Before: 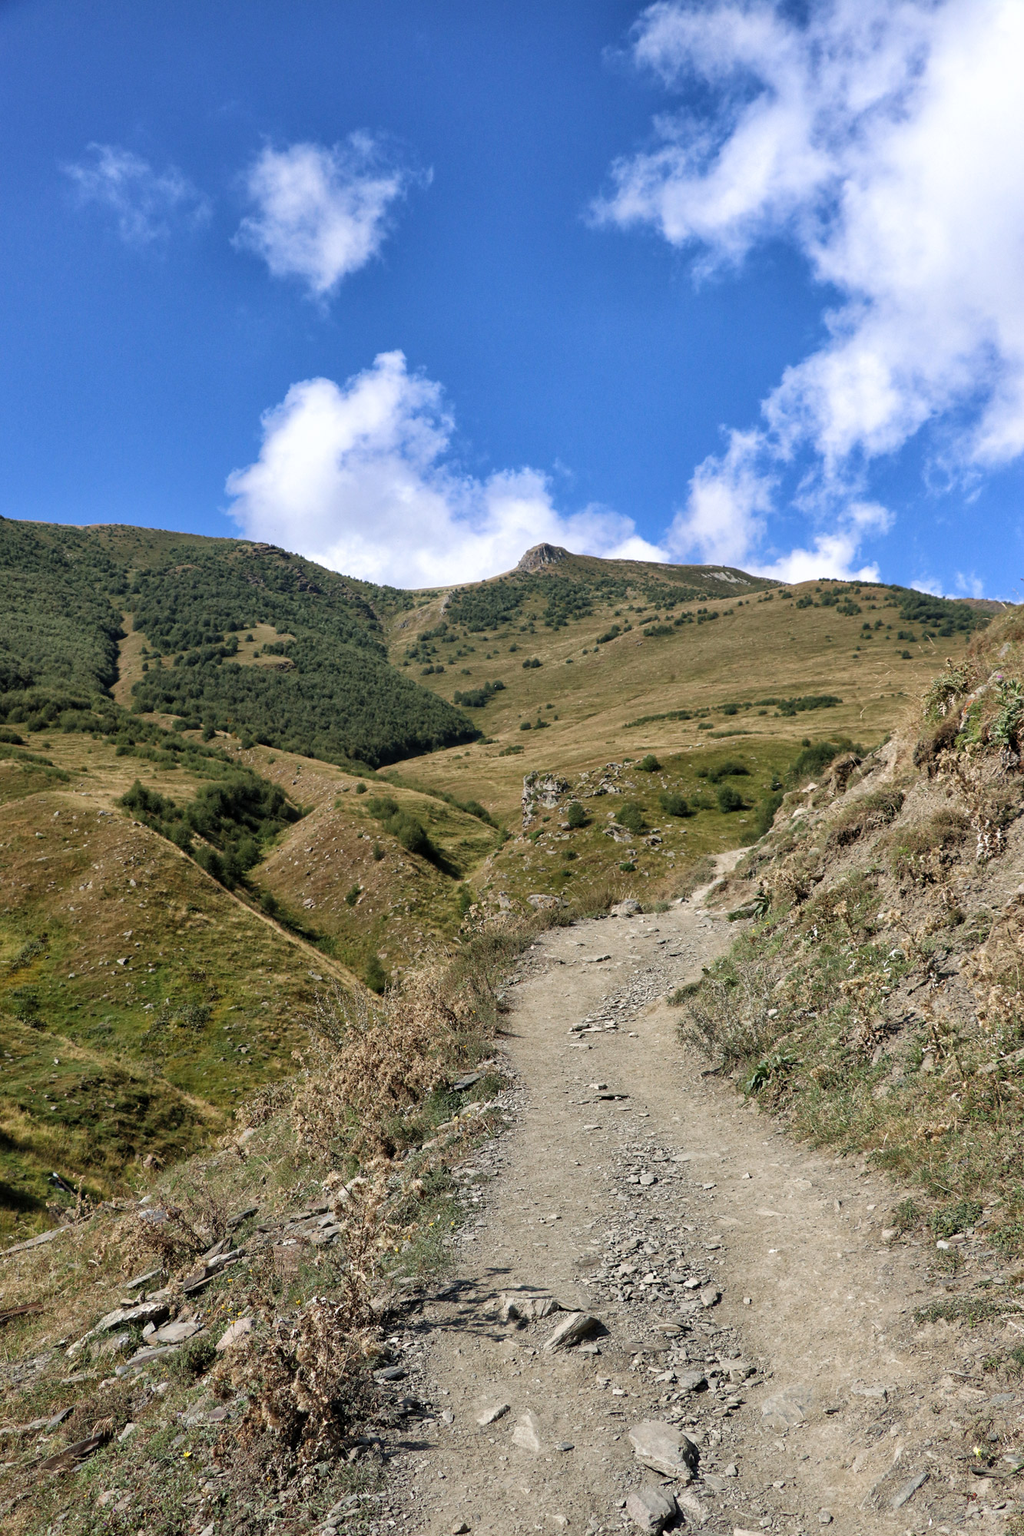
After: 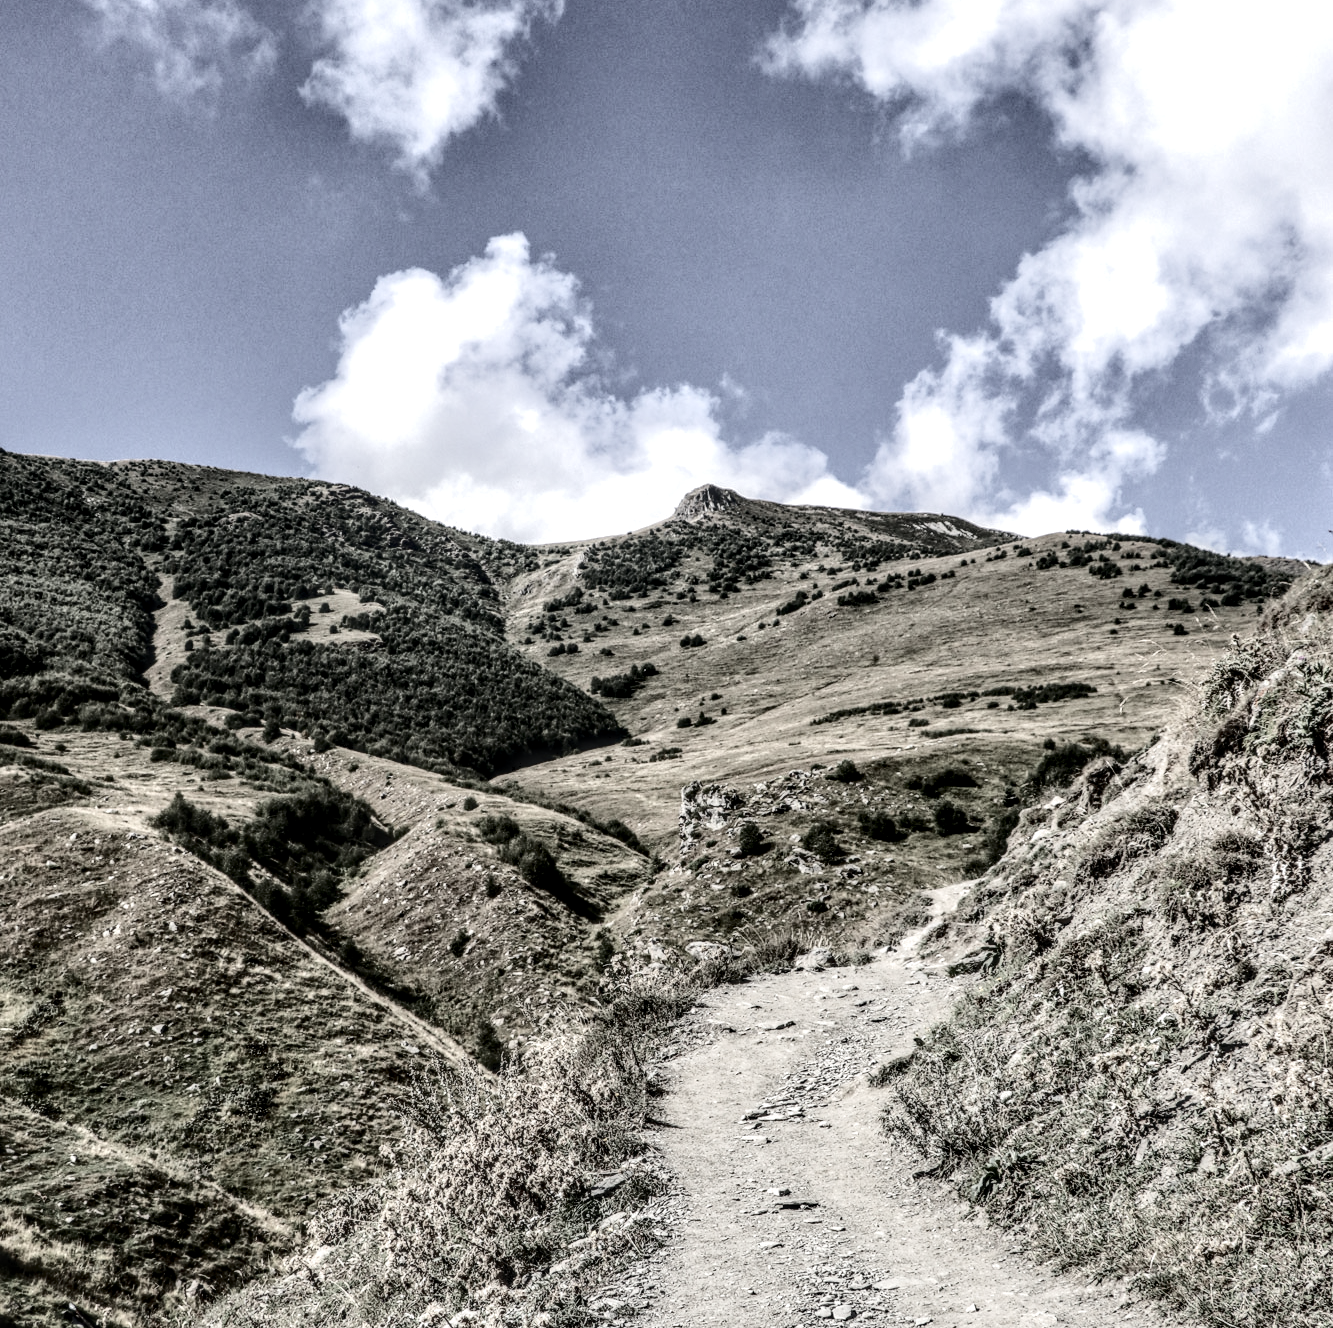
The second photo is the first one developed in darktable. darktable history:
haze removal: compatibility mode true, adaptive false
local contrast: highlights 2%, shadows 7%, detail 182%
crop: top 11.181%, bottom 22.405%
contrast brightness saturation: contrast 0.166, saturation 0.328
tone curve: curves: ch0 [(0, 0) (0.003, 0.079) (0.011, 0.083) (0.025, 0.088) (0.044, 0.095) (0.069, 0.106) (0.1, 0.115) (0.136, 0.127) (0.177, 0.152) (0.224, 0.198) (0.277, 0.263) (0.335, 0.371) (0.399, 0.483) (0.468, 0.582) (0.543, 0.664) (0.623, 0.726) (0.709, 0.793) (0.801, 0.842) (0.898, 0.896) (1, 1)], color space Lab, independent channels, preserve colors none
color correction: highlights b* 0.051, saturation 0.211
levels: levels [0, 0.492, 0.984]
